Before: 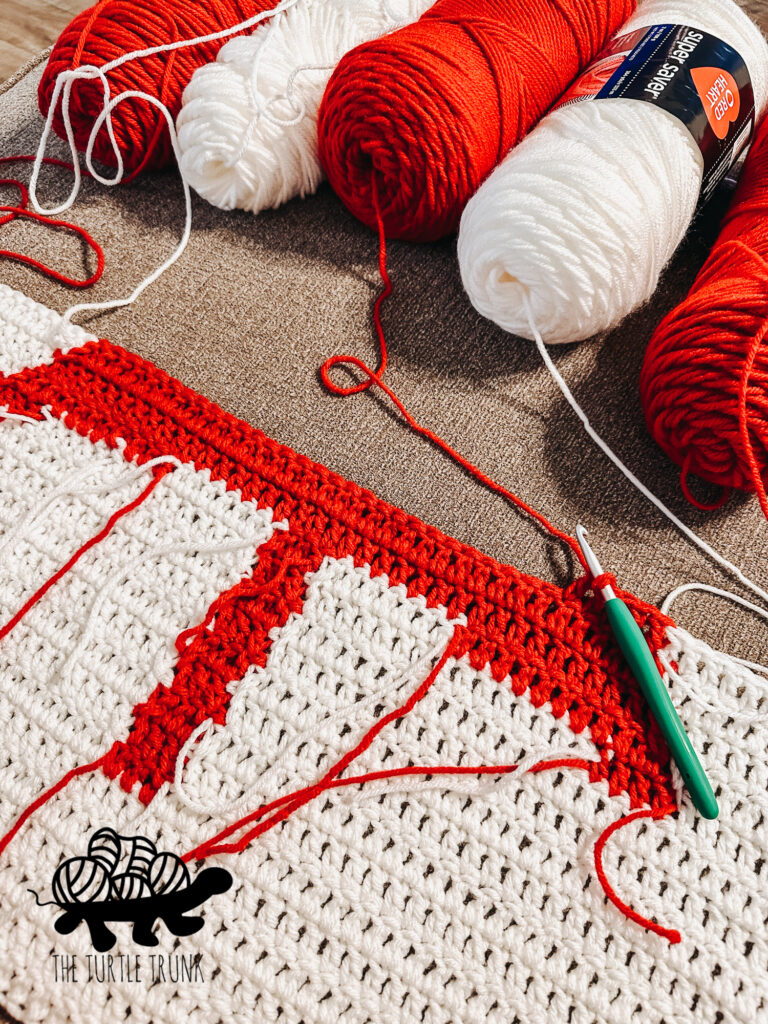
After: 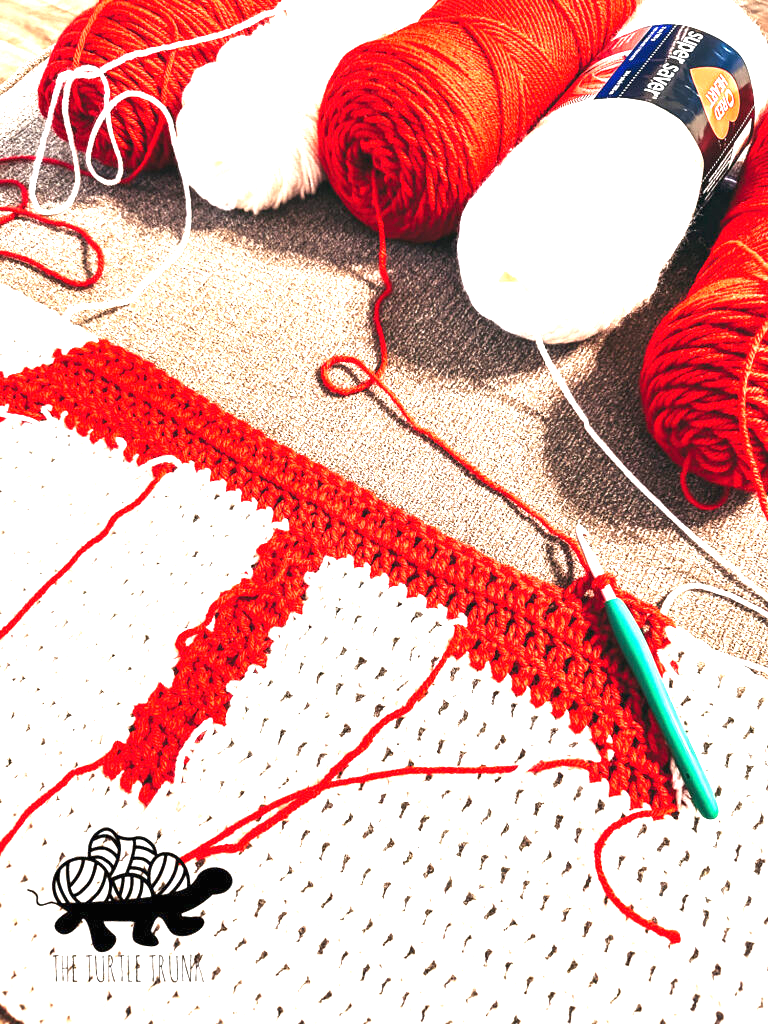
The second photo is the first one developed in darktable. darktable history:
exposure: black level correction 0, exposure 2 EV, compensate exposure bias true, compensate highlight preservation false
